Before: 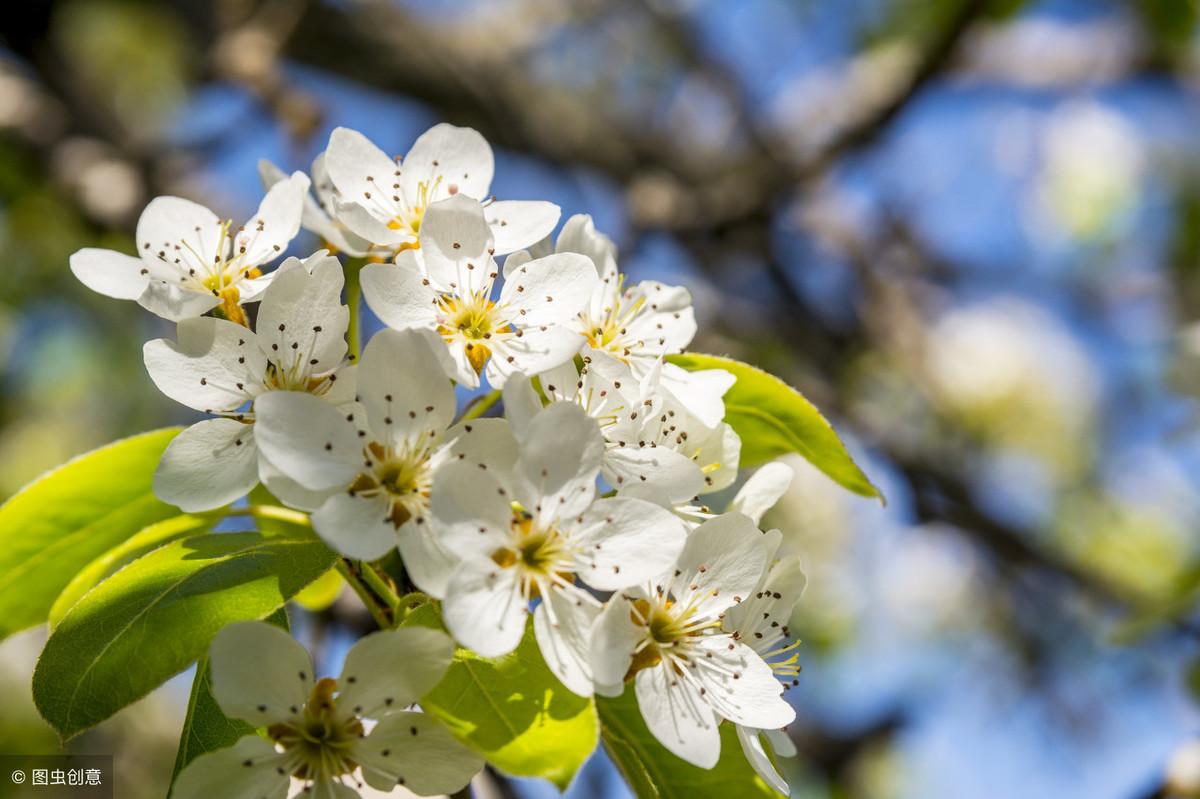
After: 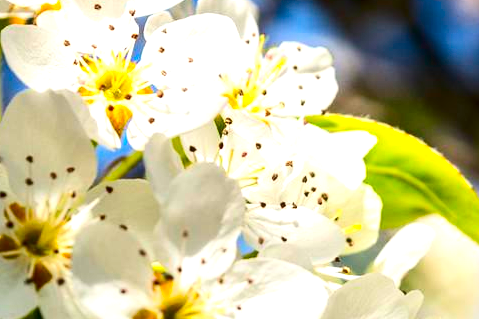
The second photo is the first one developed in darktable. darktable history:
crop: left 30%, top 30%, right 30%, bottom 30%
exposure: black level correction 0, exposure 0.7 EV, compensate exposure bias true, compensate highlight preservation false
contrast brightness saturation: contrast 0.19, brightness -0.11, saturation 0.21
